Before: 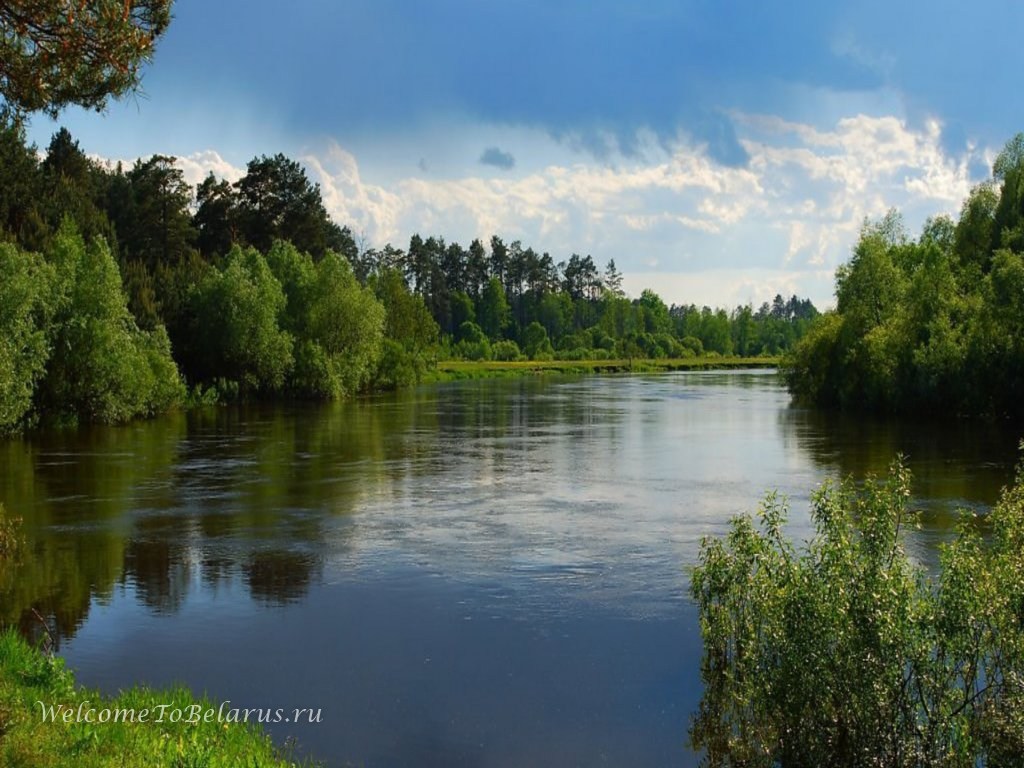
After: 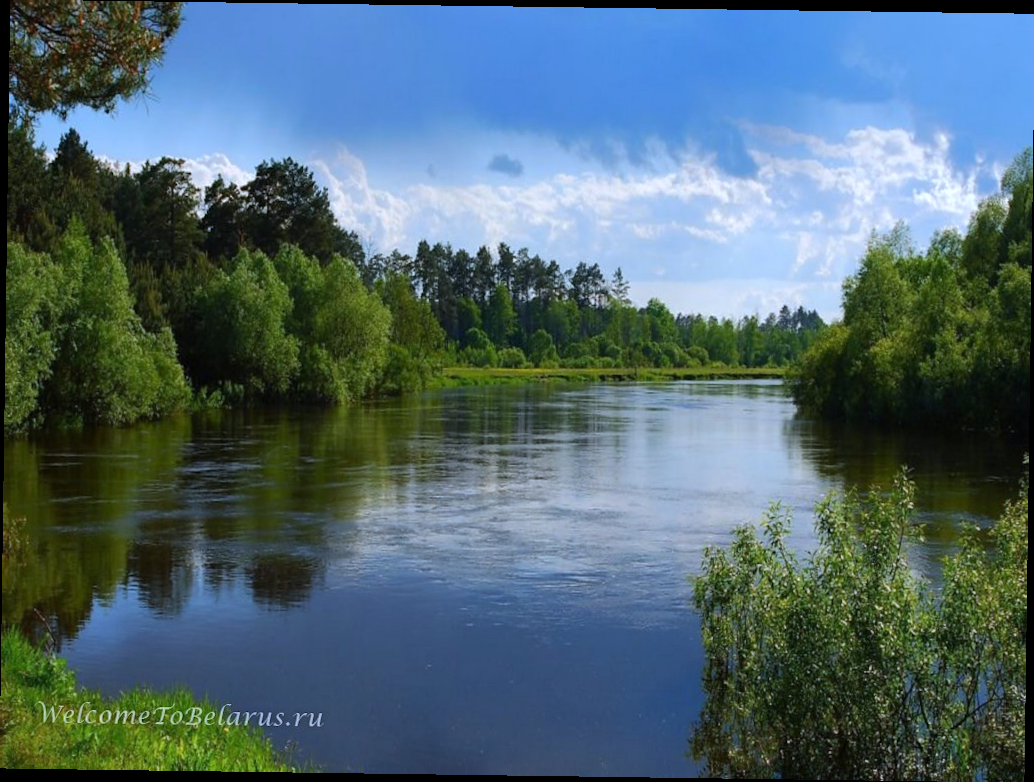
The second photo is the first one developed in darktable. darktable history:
rotate and perspective: rotation 0.8°, automatic cropping off
shadows and highlights: shadows 10, white point adjustment 1, highlights -40
white balance: red 0.948, green 1.02, blue 1.176
